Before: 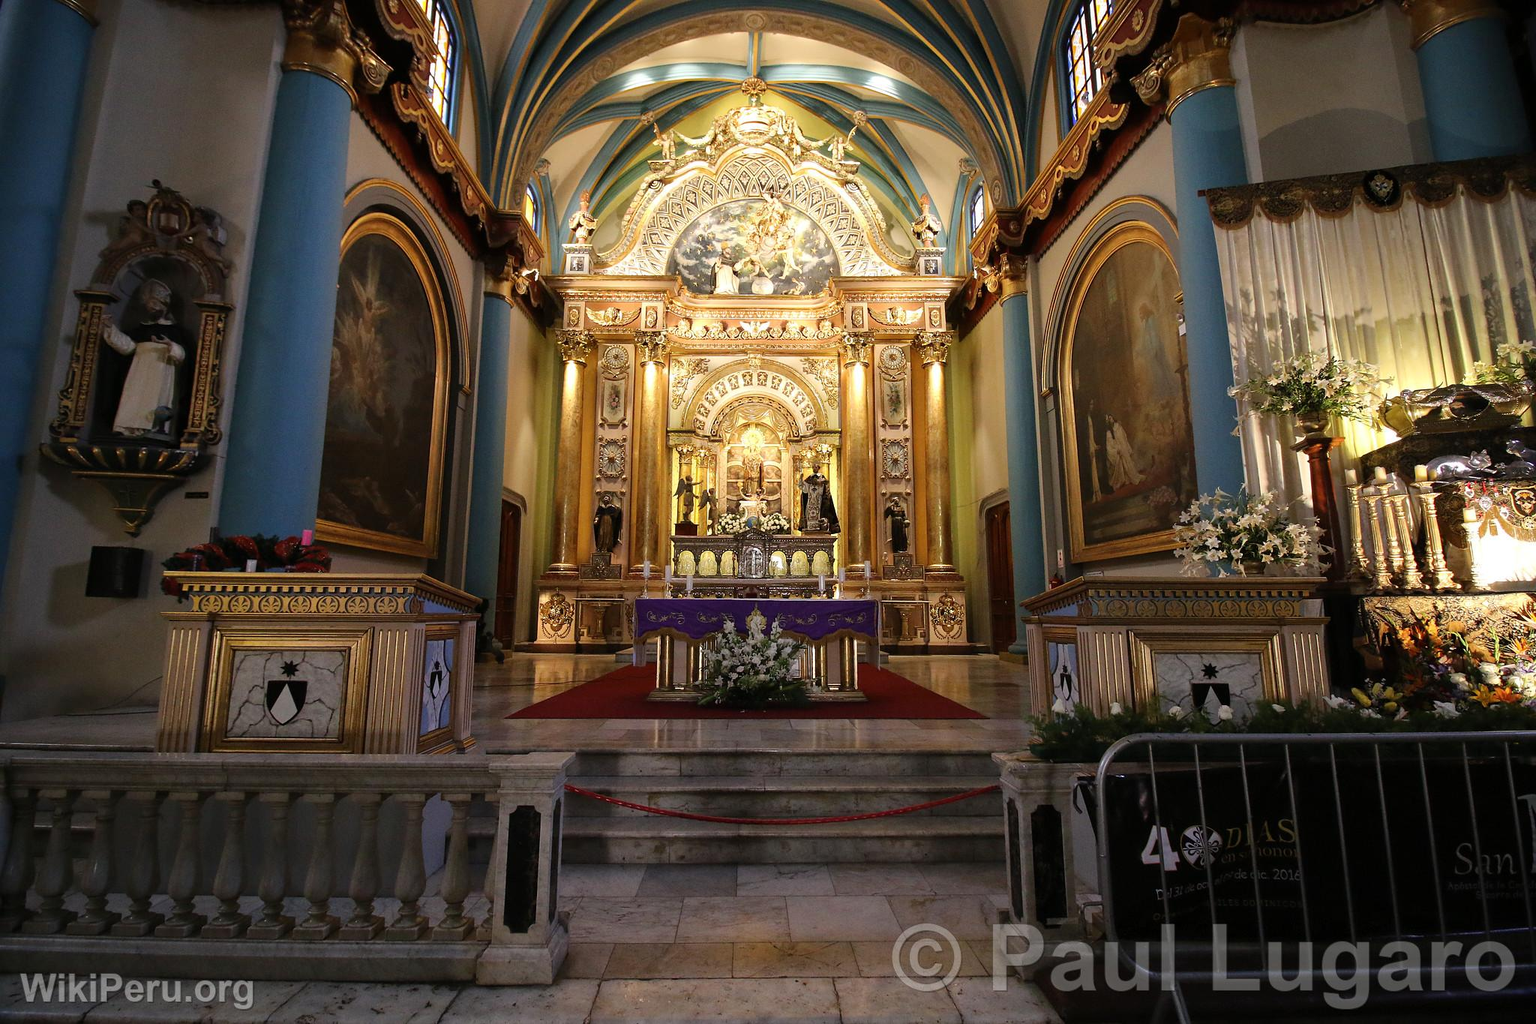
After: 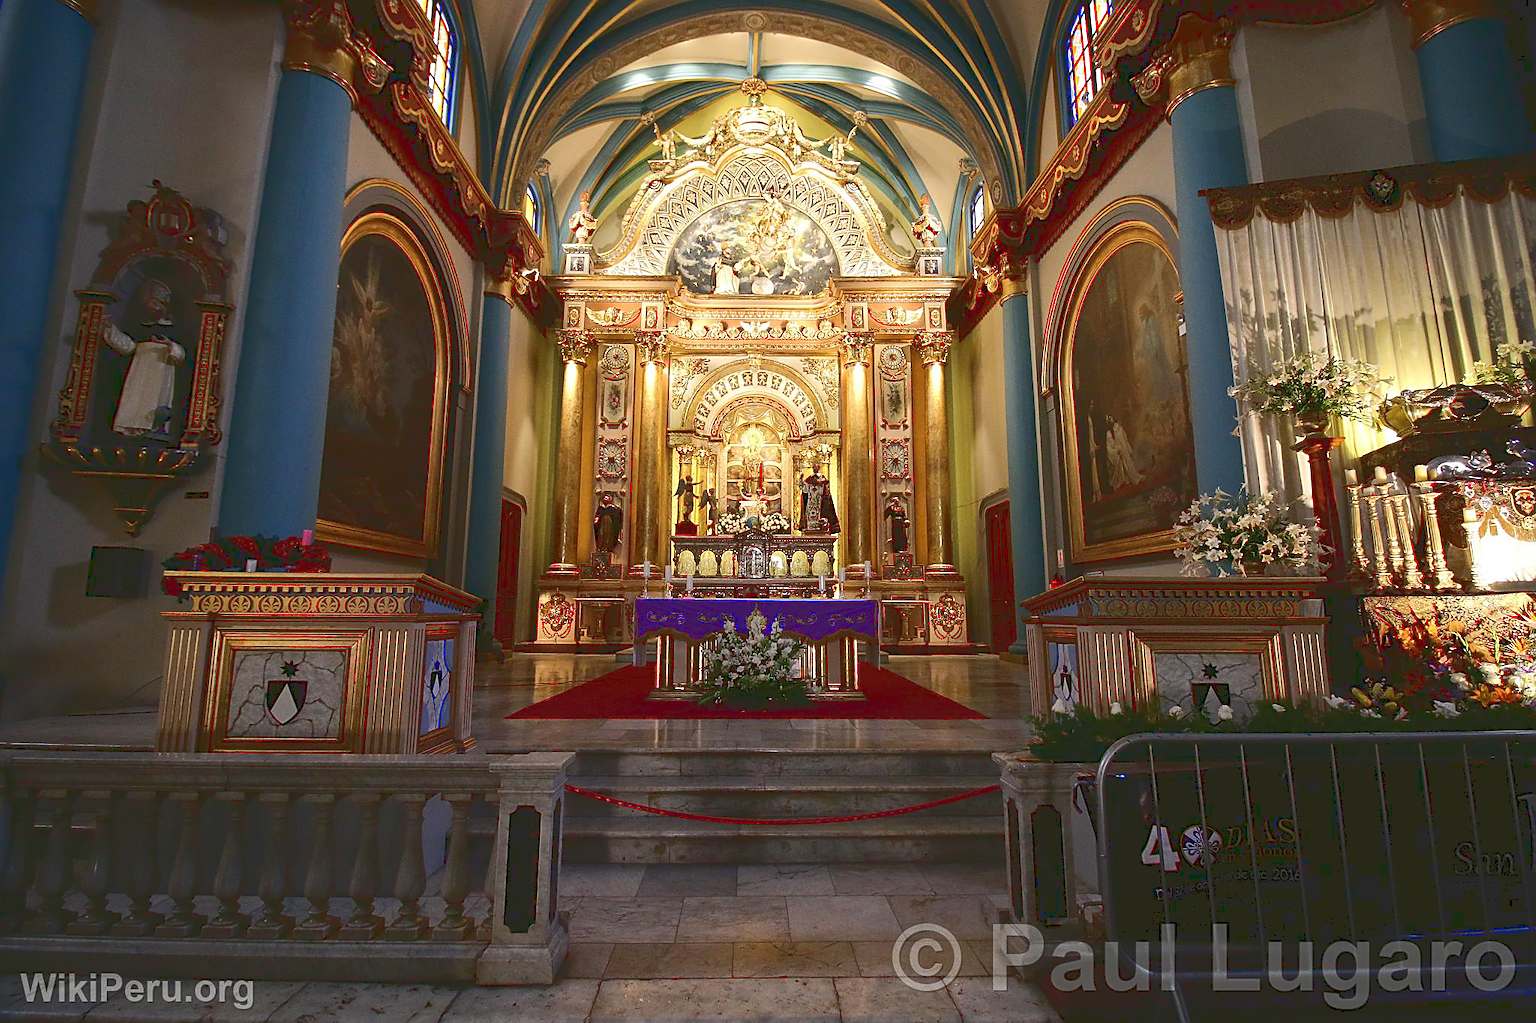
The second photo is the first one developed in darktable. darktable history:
tone curve: curves: ch0 [(0, 0) (0.003, 0.156) (0.011, 0.156) (0.025, 0.157) (0.044, 0.164) (0.069, 0.172) (0.1, 0.181) (0.136, 0.191) (0.177, 0.214) (0.224, 0.245) (0.277, 0.285) (0.335, 0.333) (0.399, 0.387) (0.468, 0.471) (0.543, 0.556) (0.623, 0.648) (0.709, 0.734) (0.801, 0.809) (0.898, 0.891) (1, 1)], color space Lab, linked channels, preserve colors none
sharpen: on, module defaults
